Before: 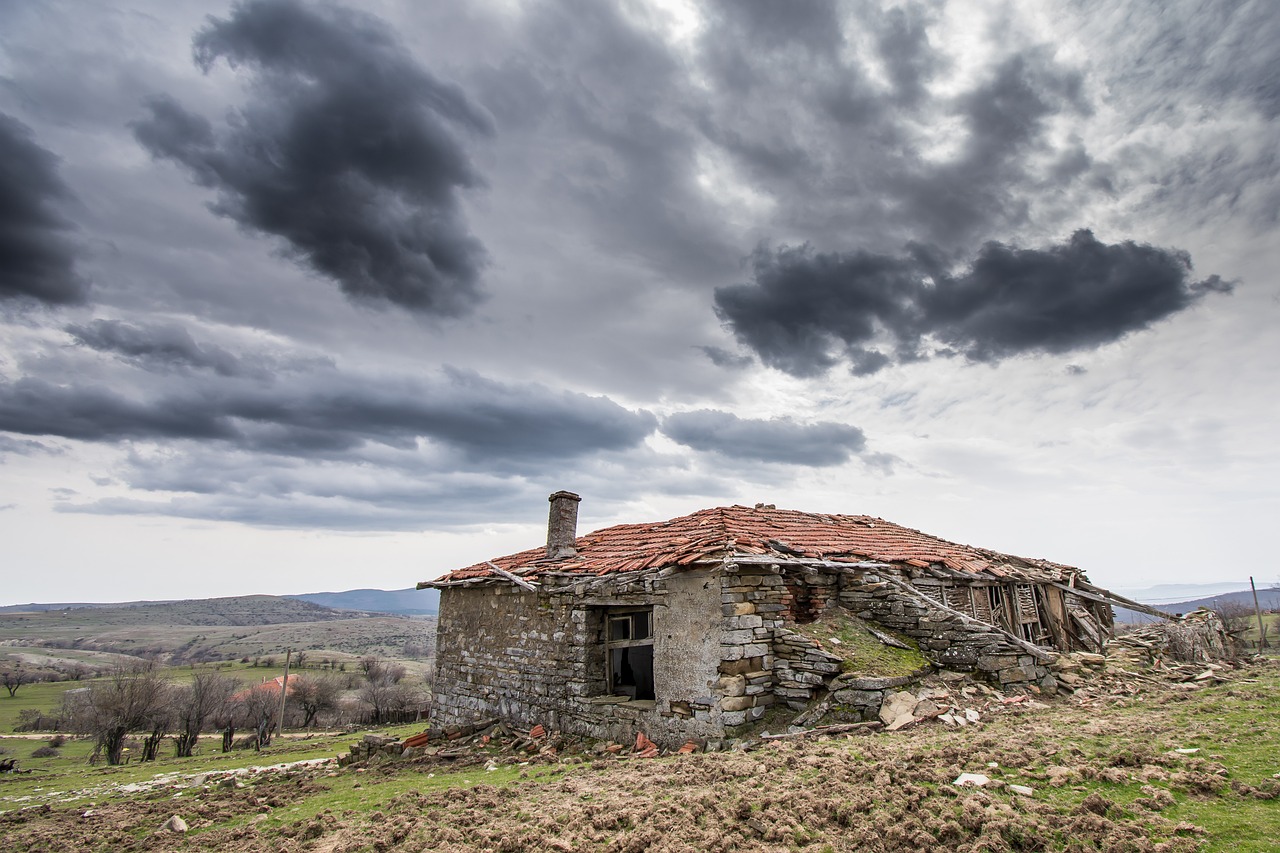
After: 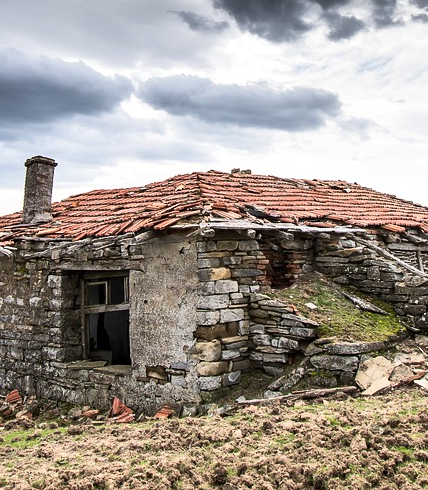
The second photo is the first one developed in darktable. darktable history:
crop: left 40.941%, top 39.38%, right 25.564%, bottom 3.06%
tone curve: curves: ch0 [(0, 0) (0.003, 0.003) (0.011, 0.012) (0.025, 0.023) (0.044, 0.04) (0.069, 0.056) (0.1, 0.082) (0.136, 0.107) (0.177, 0.144) (0.224, 0.186) (0.277, 0.237) (0.335, 0.297) (0.399, 0.37) (0.468, 0.465) (0.543, 0.567) (0.623, 0.68) (0.709, 0.782) (0.801, 0.86) (0.898, 0.924) (1, 1)], color space Lab, linked channels, preserve colors none
levels: levels [0, 0.476, 0.951]
